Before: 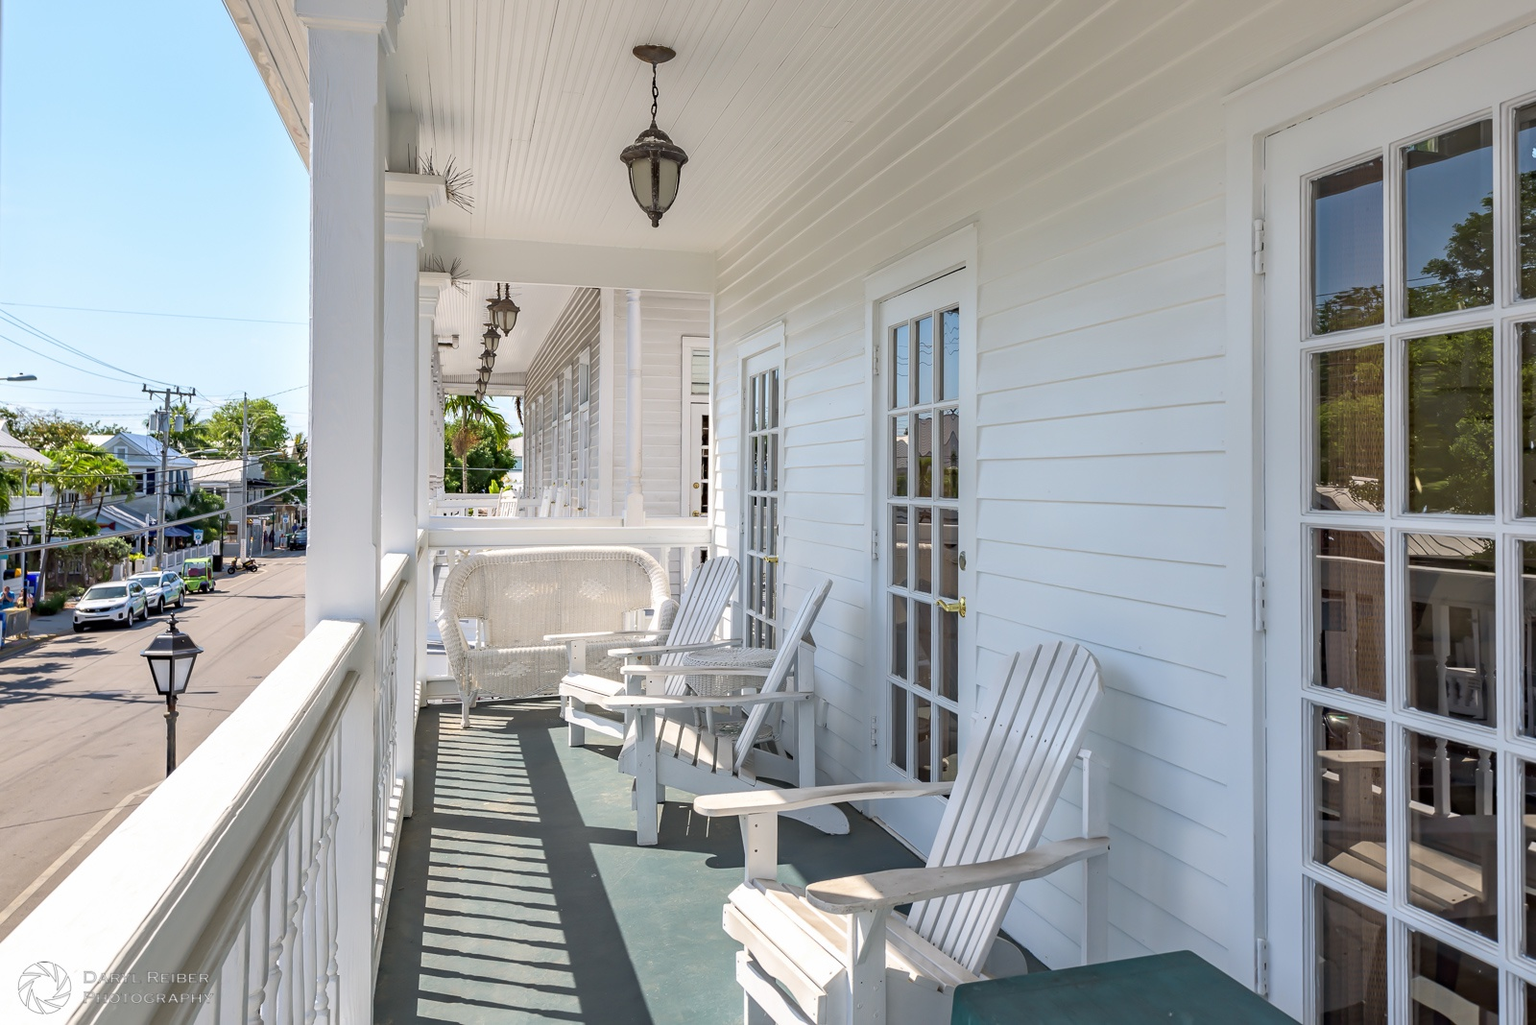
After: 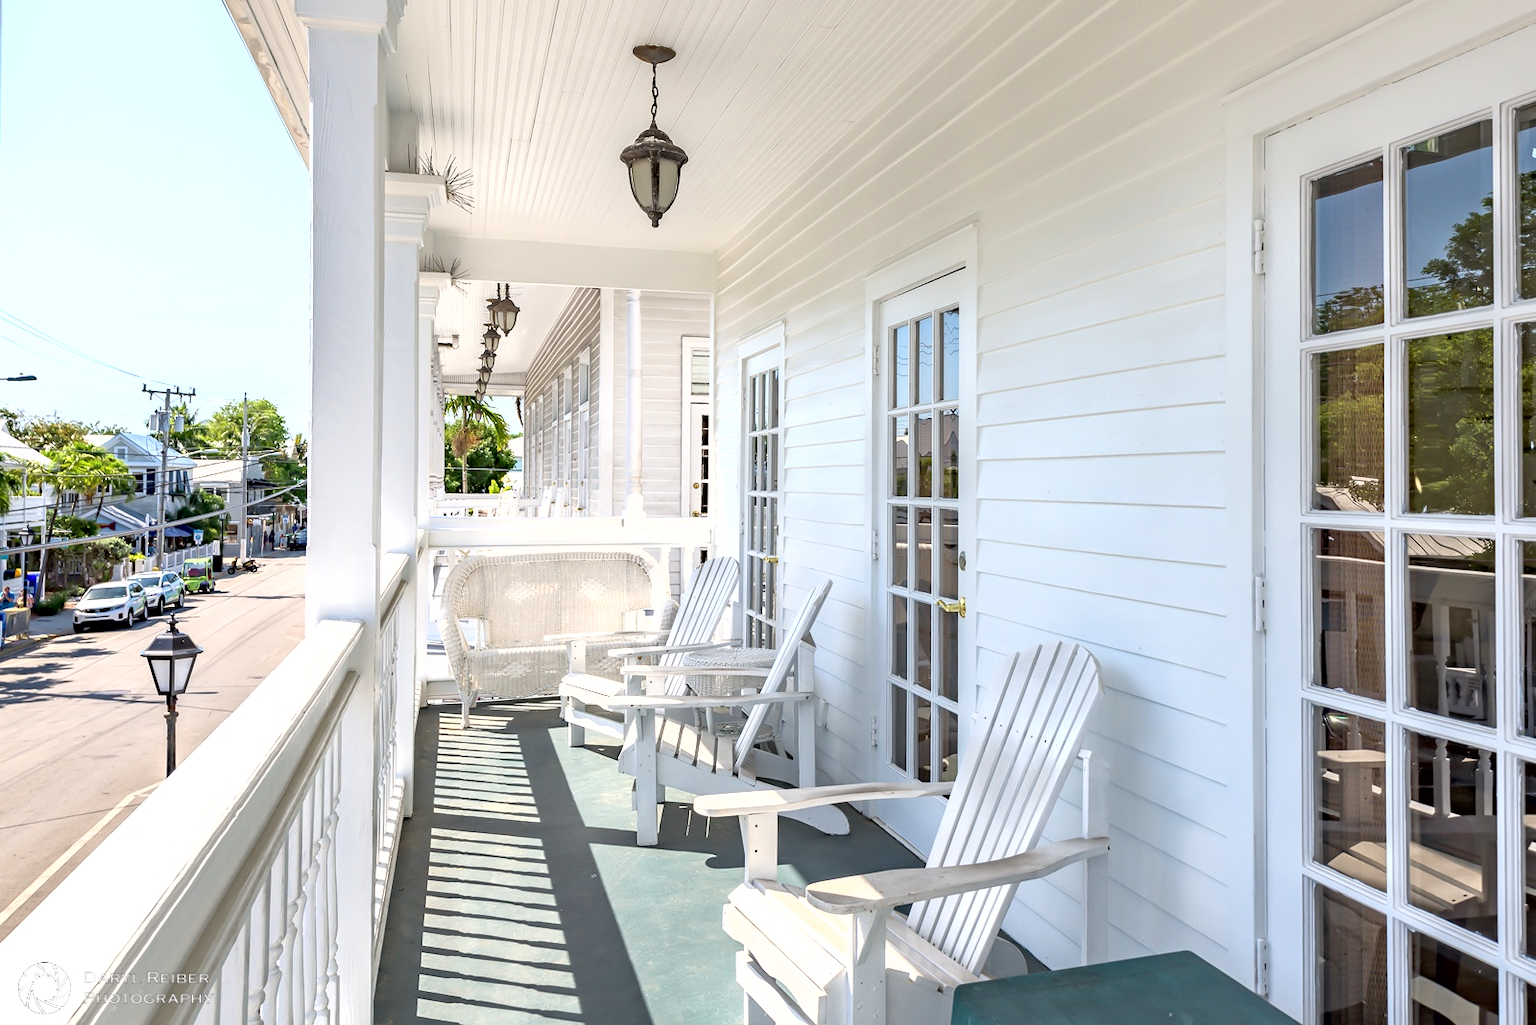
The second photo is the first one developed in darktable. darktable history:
shadows and highlights: radius 46.77, white point adjustment 6.74, compress 79.35%, soften with gaussian
exposure: black level correction 0.004, exposure 0.415 EV, compensate highlight preservation false
